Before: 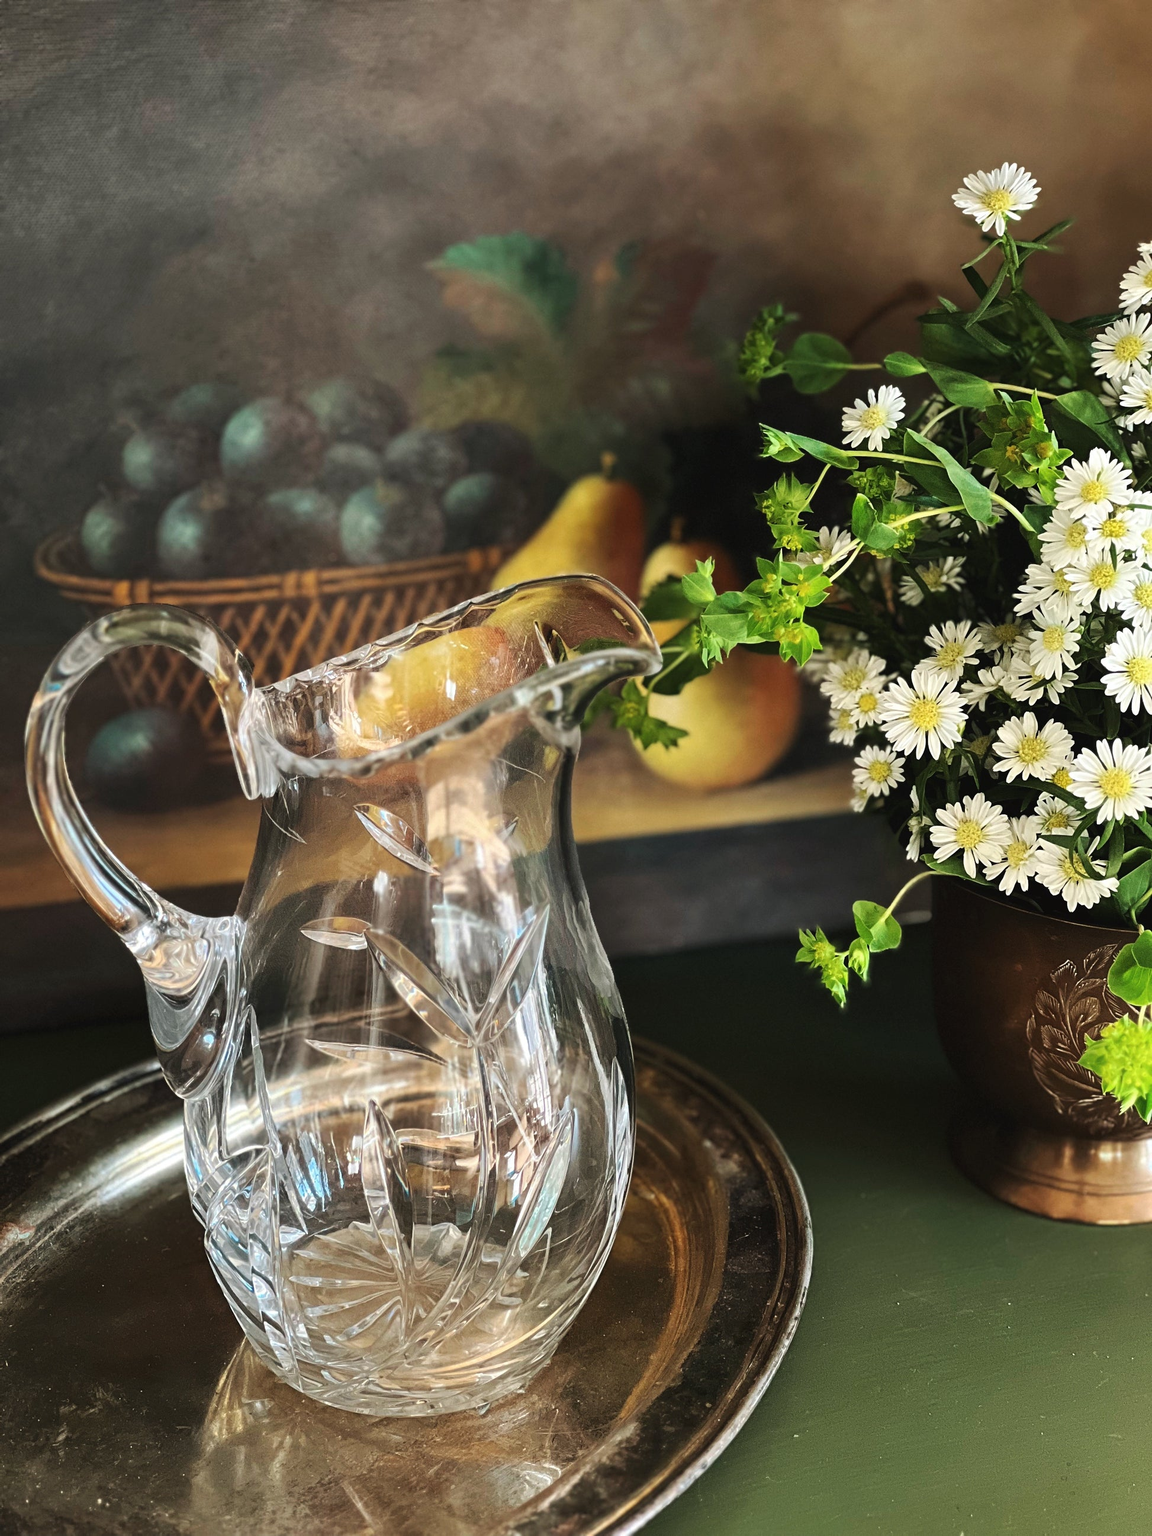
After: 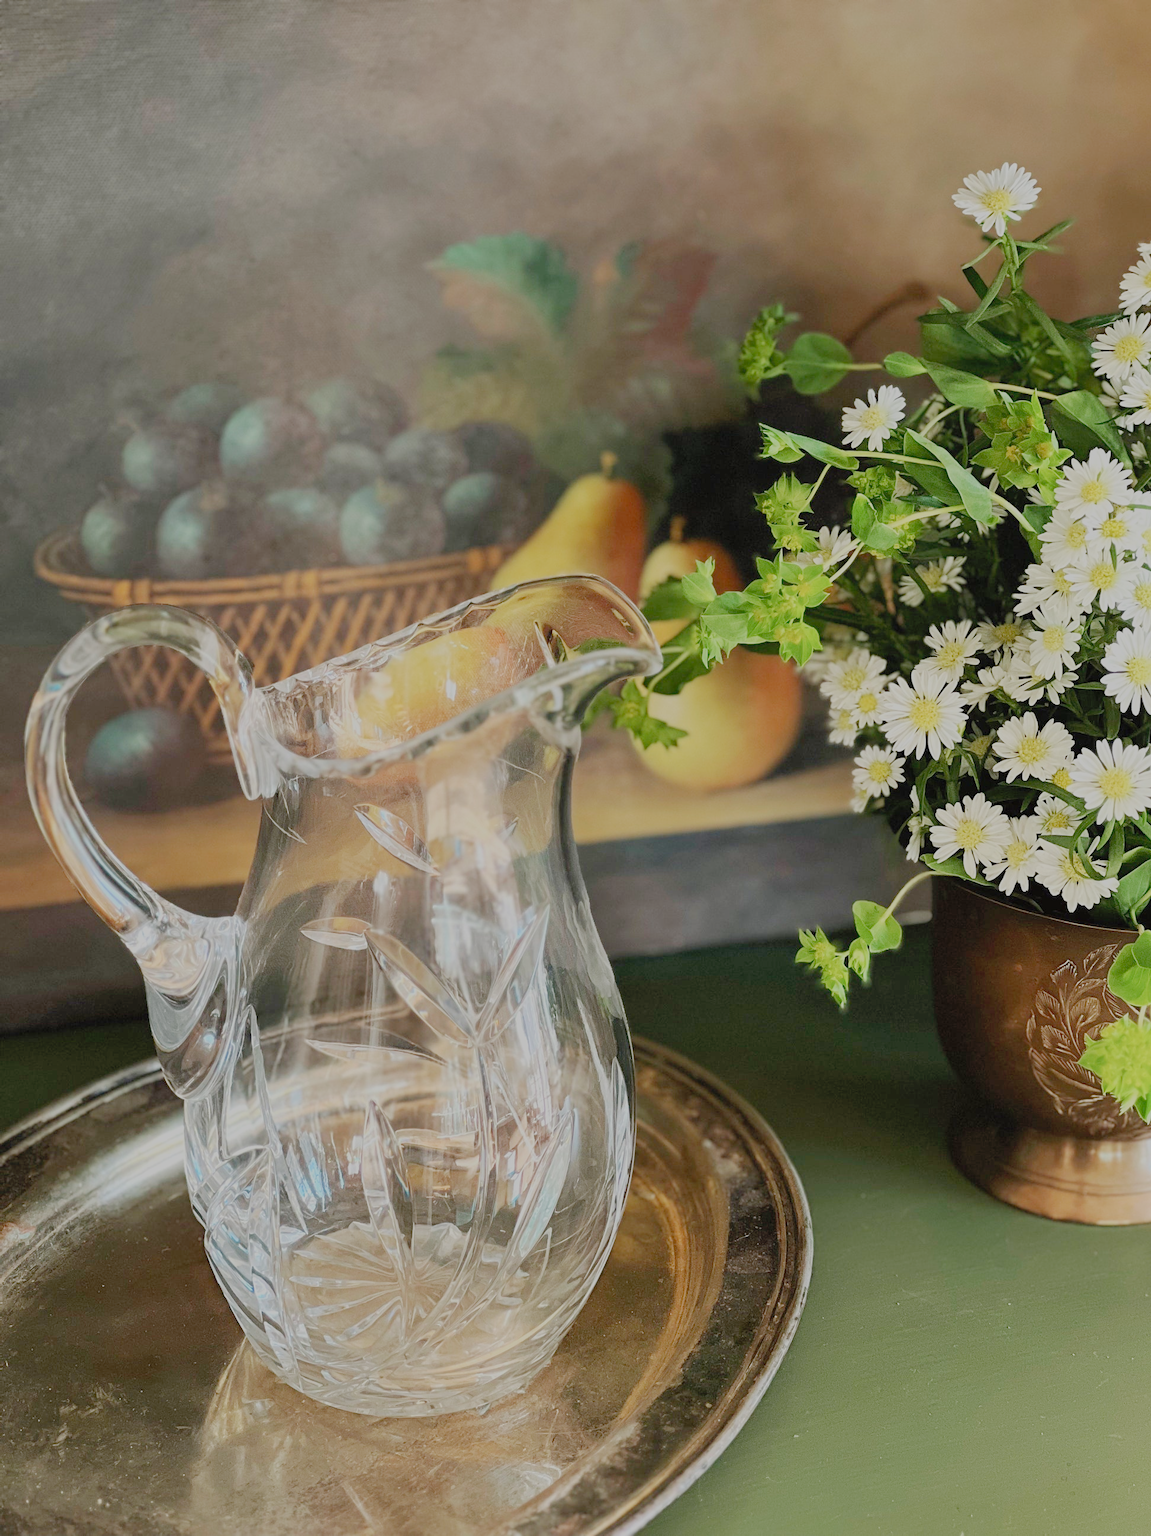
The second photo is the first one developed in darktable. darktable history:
filmic rgb: white relative exposure 8 EV, threshold 3 EV, structure ↔ texture 100%, target black luminance 0%, hardness 2.44, latitude 76.53%, contrast 0.562, shadows ↔ highlights balance 0%, preserve chrominance no, color science v4 (2020), iterations of high-quality reconstruction 10, type of noise poissonian, enable highlight reconstruction true
contrast brightness saturation: contrast 0.07, brightness 0.18, saturation 0.4
